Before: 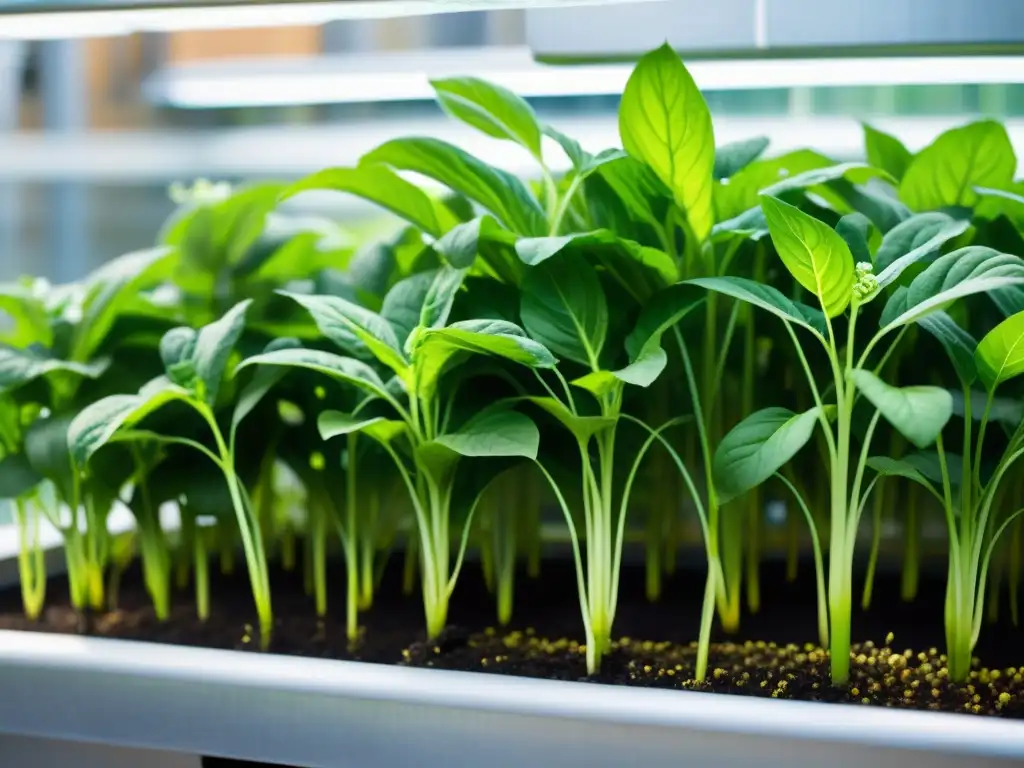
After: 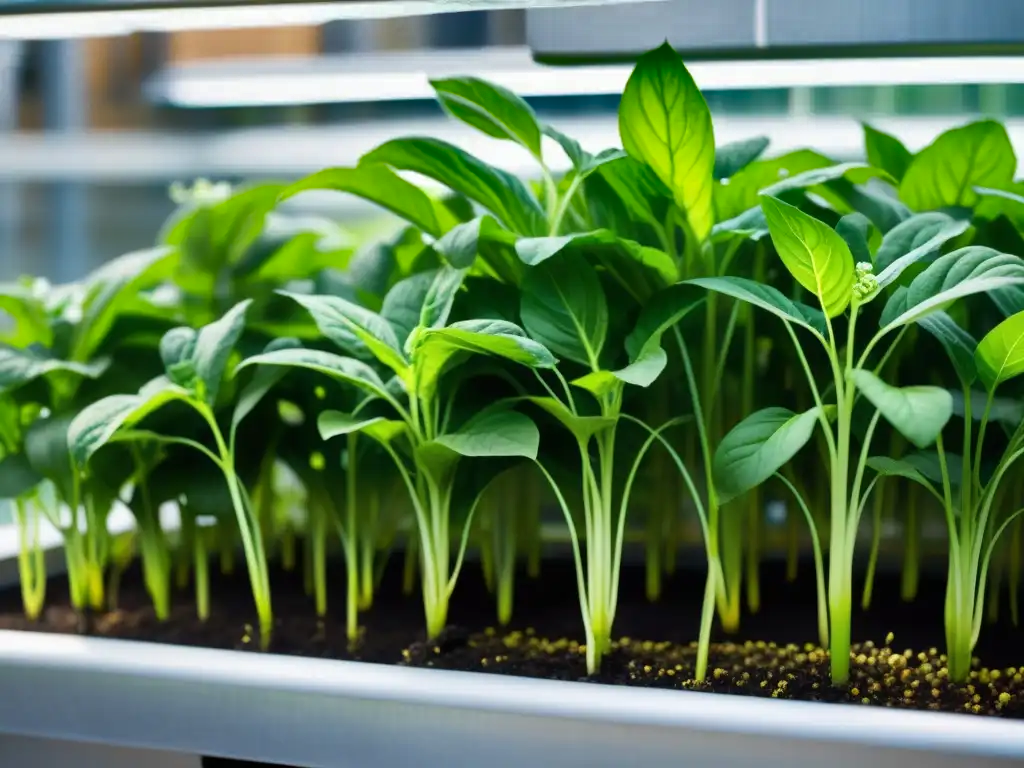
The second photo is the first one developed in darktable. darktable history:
shadows and highlights: shadows 24.34, highlights -78.63, soften with gaussian
